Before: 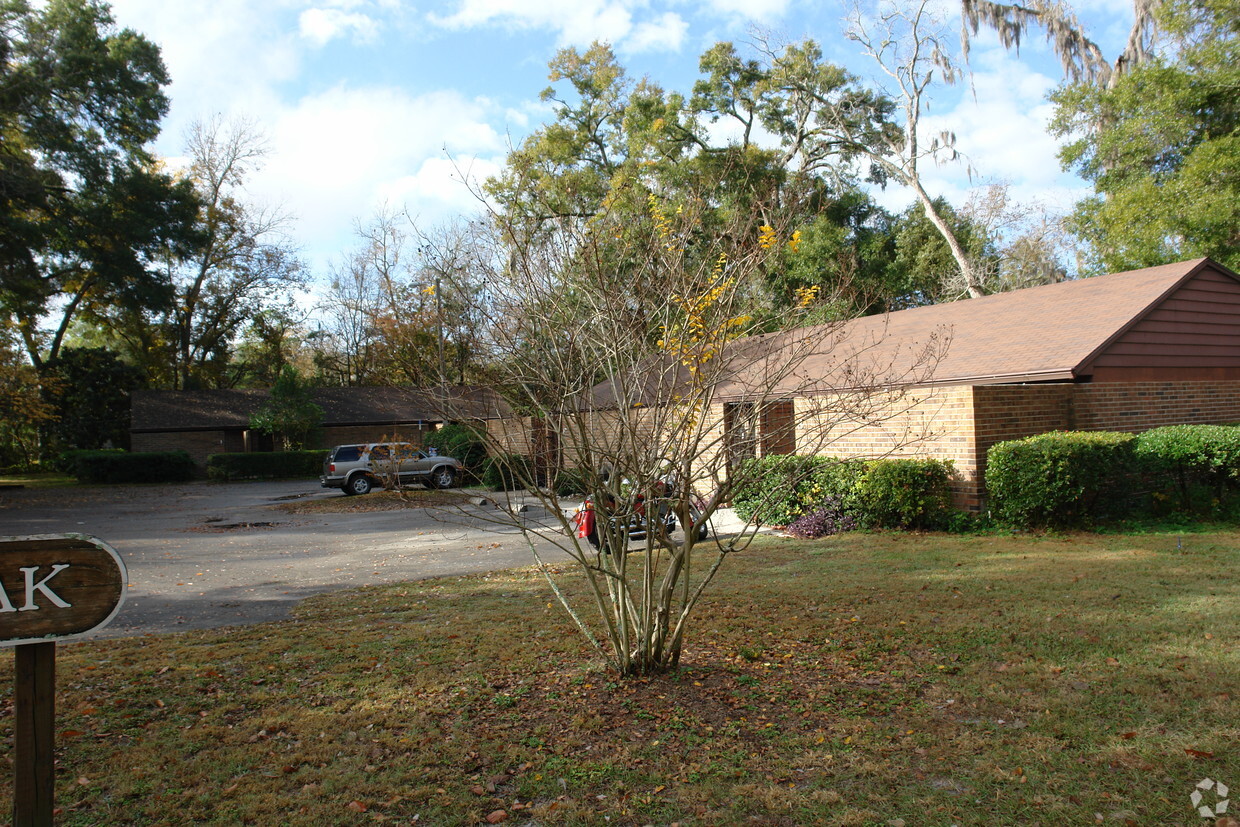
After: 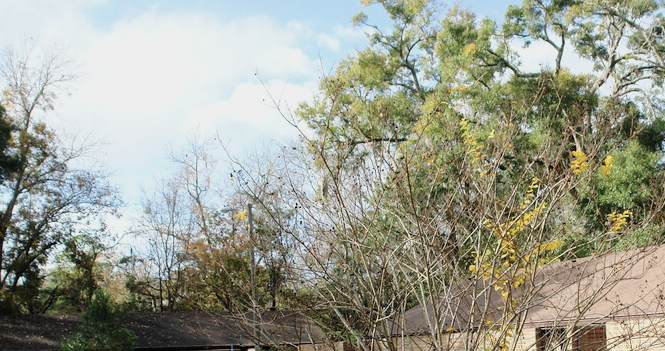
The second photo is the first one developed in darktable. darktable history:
contrast brightness saturation: saturation -0.058
color zones: curves: ch1 [(0.113, 0.438) (0.75, 0.5)]; ch2 [(0.12, 0.526) (0.75, 0.5)]
crop: left 15.196%, top 9.152%, right 31.097%, bottom 48.338%
exposure: exposure 0.61 EV, compensate highlight preservation false
filmic rgb: black relative exposure -7.96 EV, white relative exposure 4.06 EV, threshold 5.96 EV, hardness 4.17, enable highlight reconstruction true
